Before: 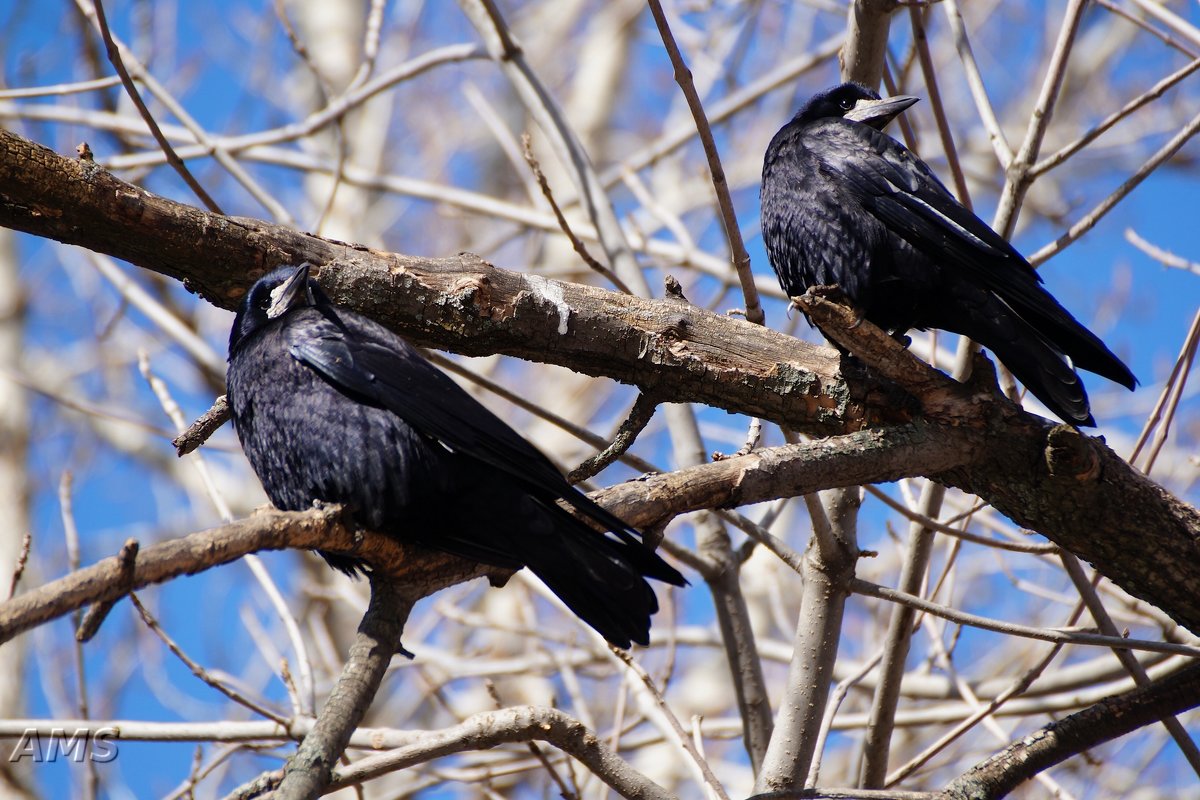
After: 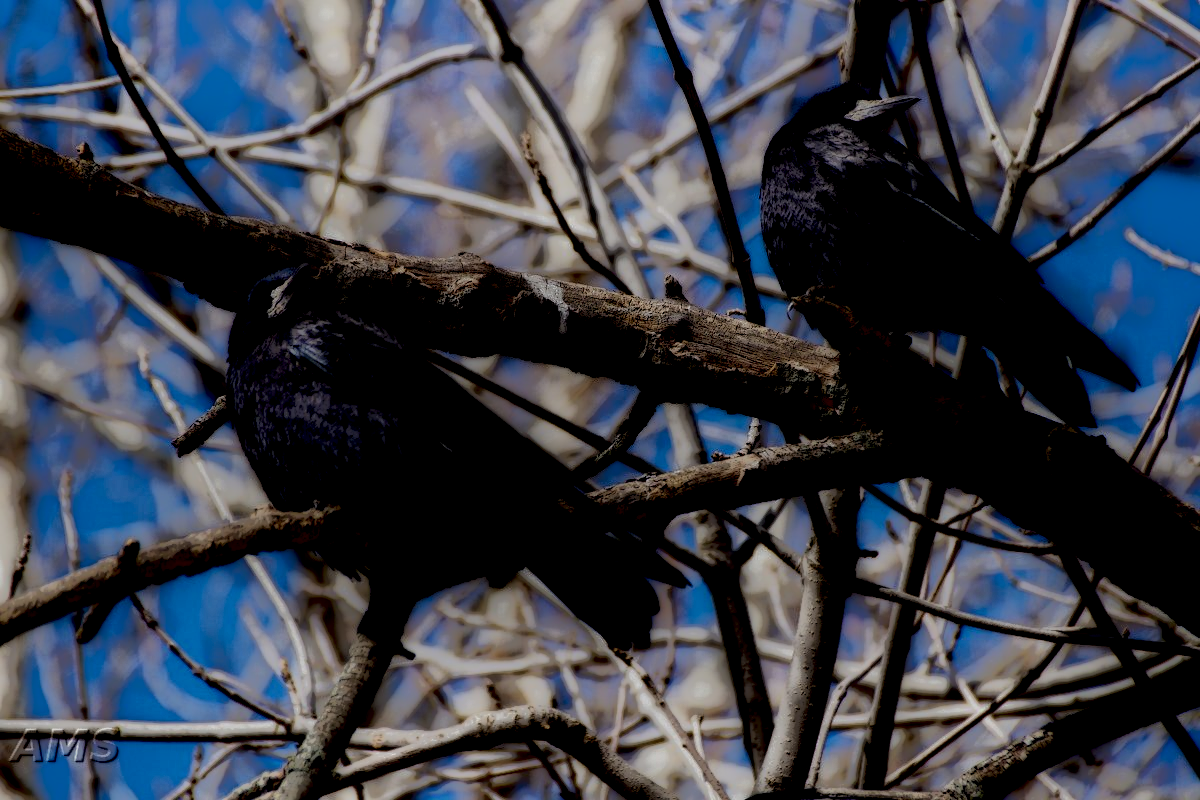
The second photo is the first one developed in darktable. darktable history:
local contrast: highlights 2%, shadows 247%, detail 164%, midtone range 0.007
